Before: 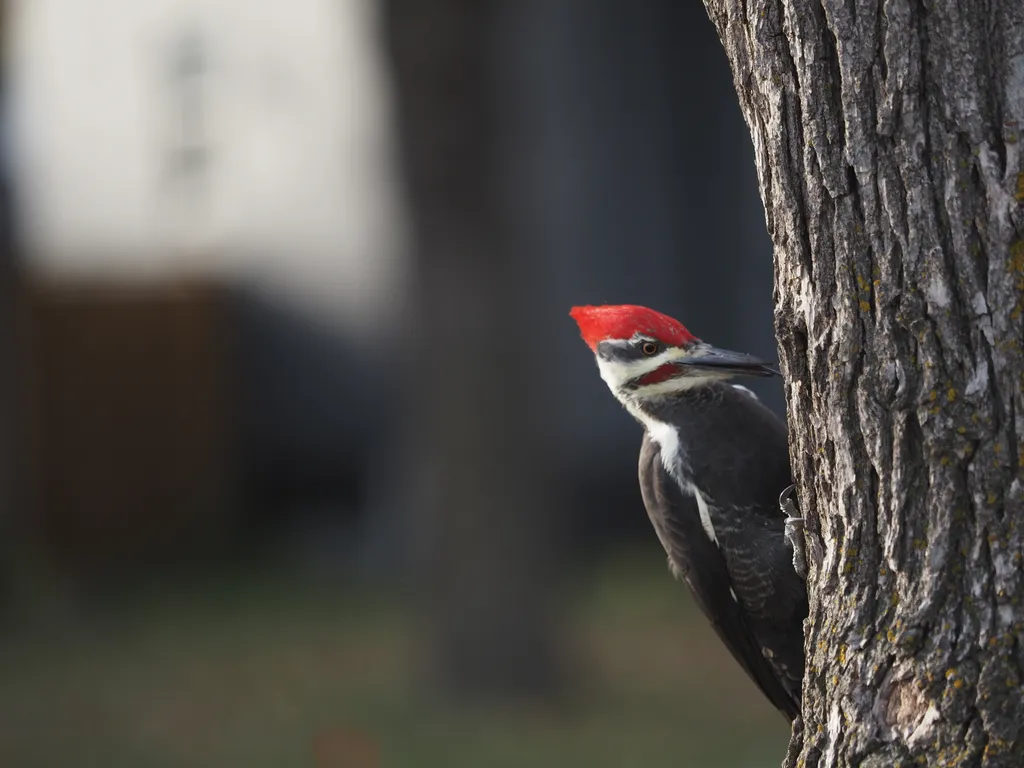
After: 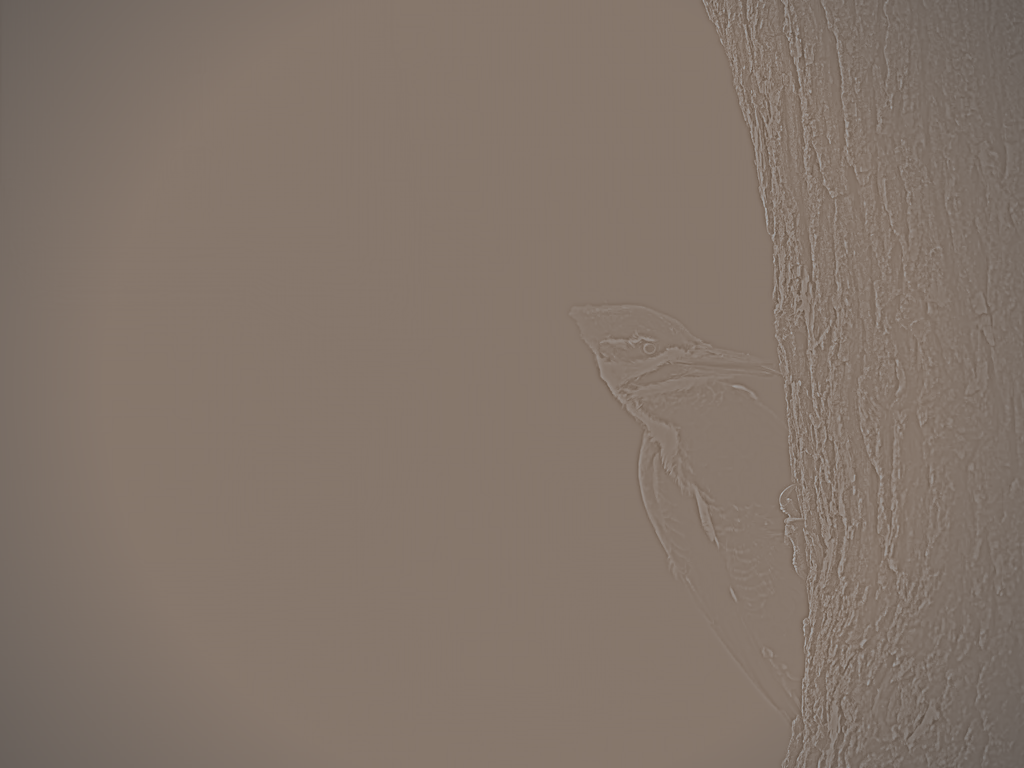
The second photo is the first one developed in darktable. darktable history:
vignetting: fall-off radius 60.65%
highpass: sharpness 9.84%, contrast boost 9.94%
split-toning: shadows › hue 32.4°, shadows › saturation 0.51, highlights › hue 180°, highlights › saturation 0, balance -60.17, compress 55.19%
